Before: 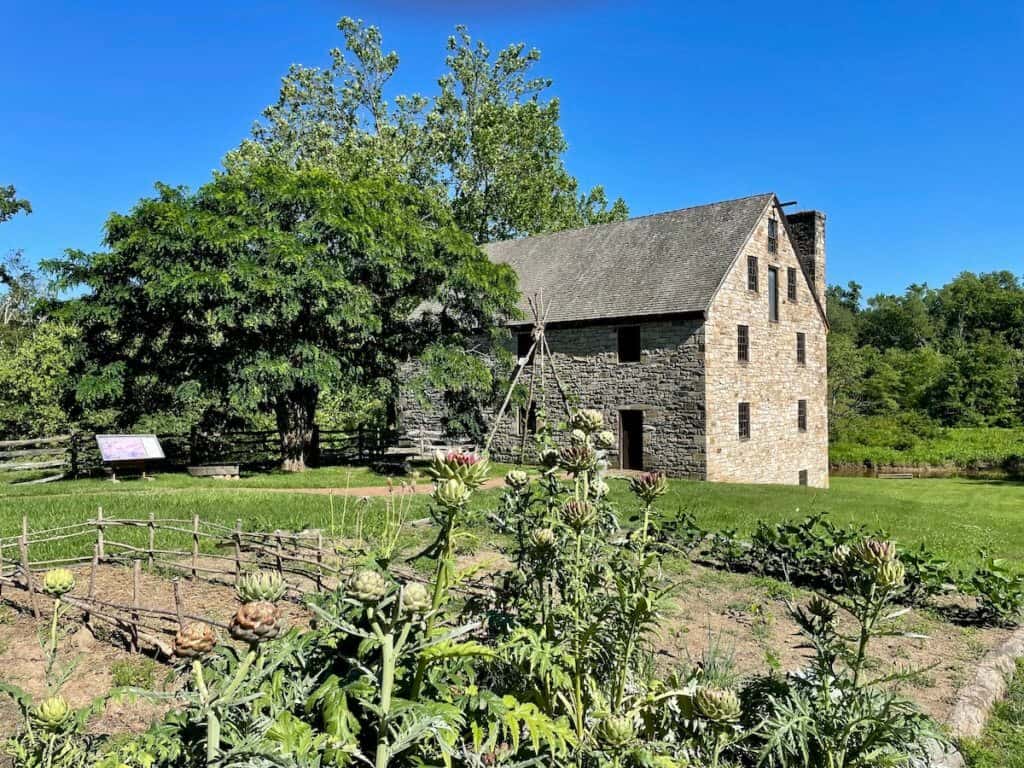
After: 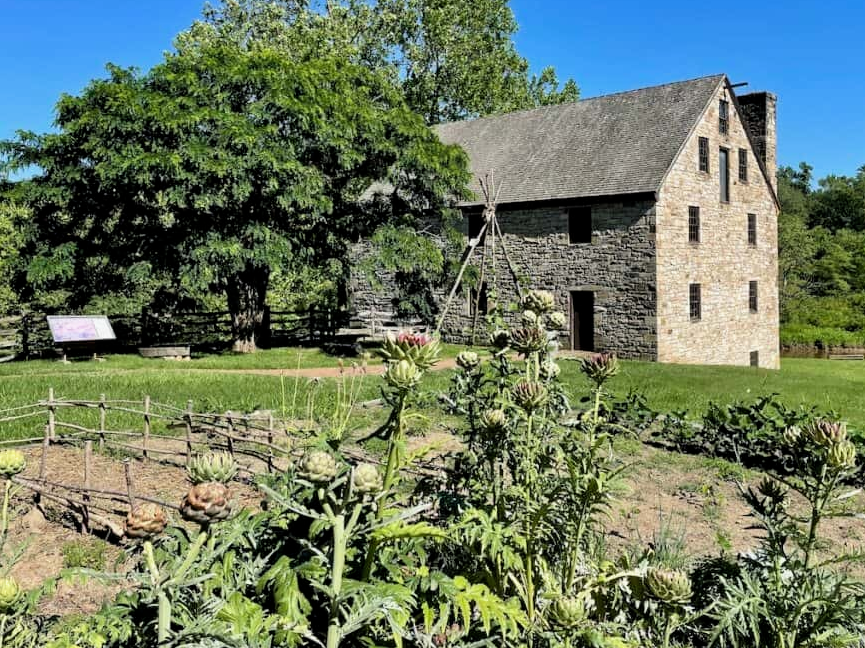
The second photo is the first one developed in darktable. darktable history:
filmic rgb: middle gray luminance 18.42%, black relative exposure -11.45 EV, white relative exposure 2.55 EV, threshold 6 EV, target black luminance 0%, hardness 8.41, latitude 99%, contrast 1.084, shadows ↔ highlights balance 0.505%, add noise in highlights 0, preserve chrominance max RGB, color science v3 (2019), use custom middle-gray values true, iterations of high-quality reconstruction 0, contrast in highlights soft, enable highlight reconstruction true
crop and rotate: left 4.842%, top 15.51%, right 10.668%
